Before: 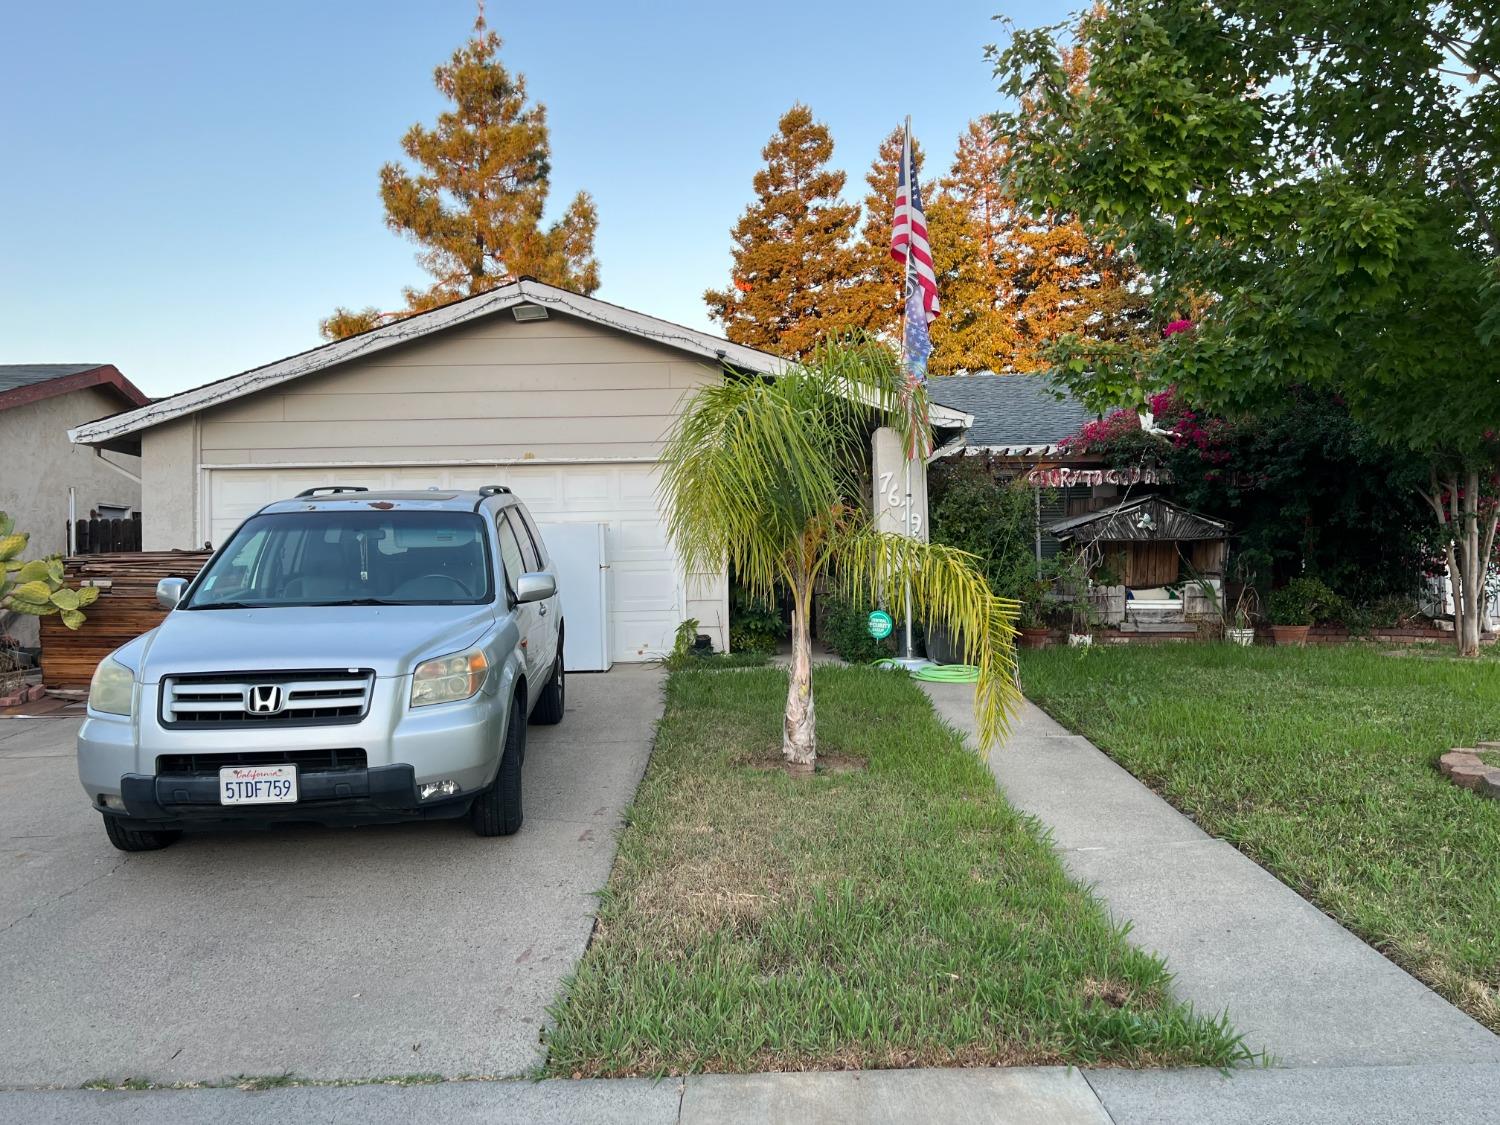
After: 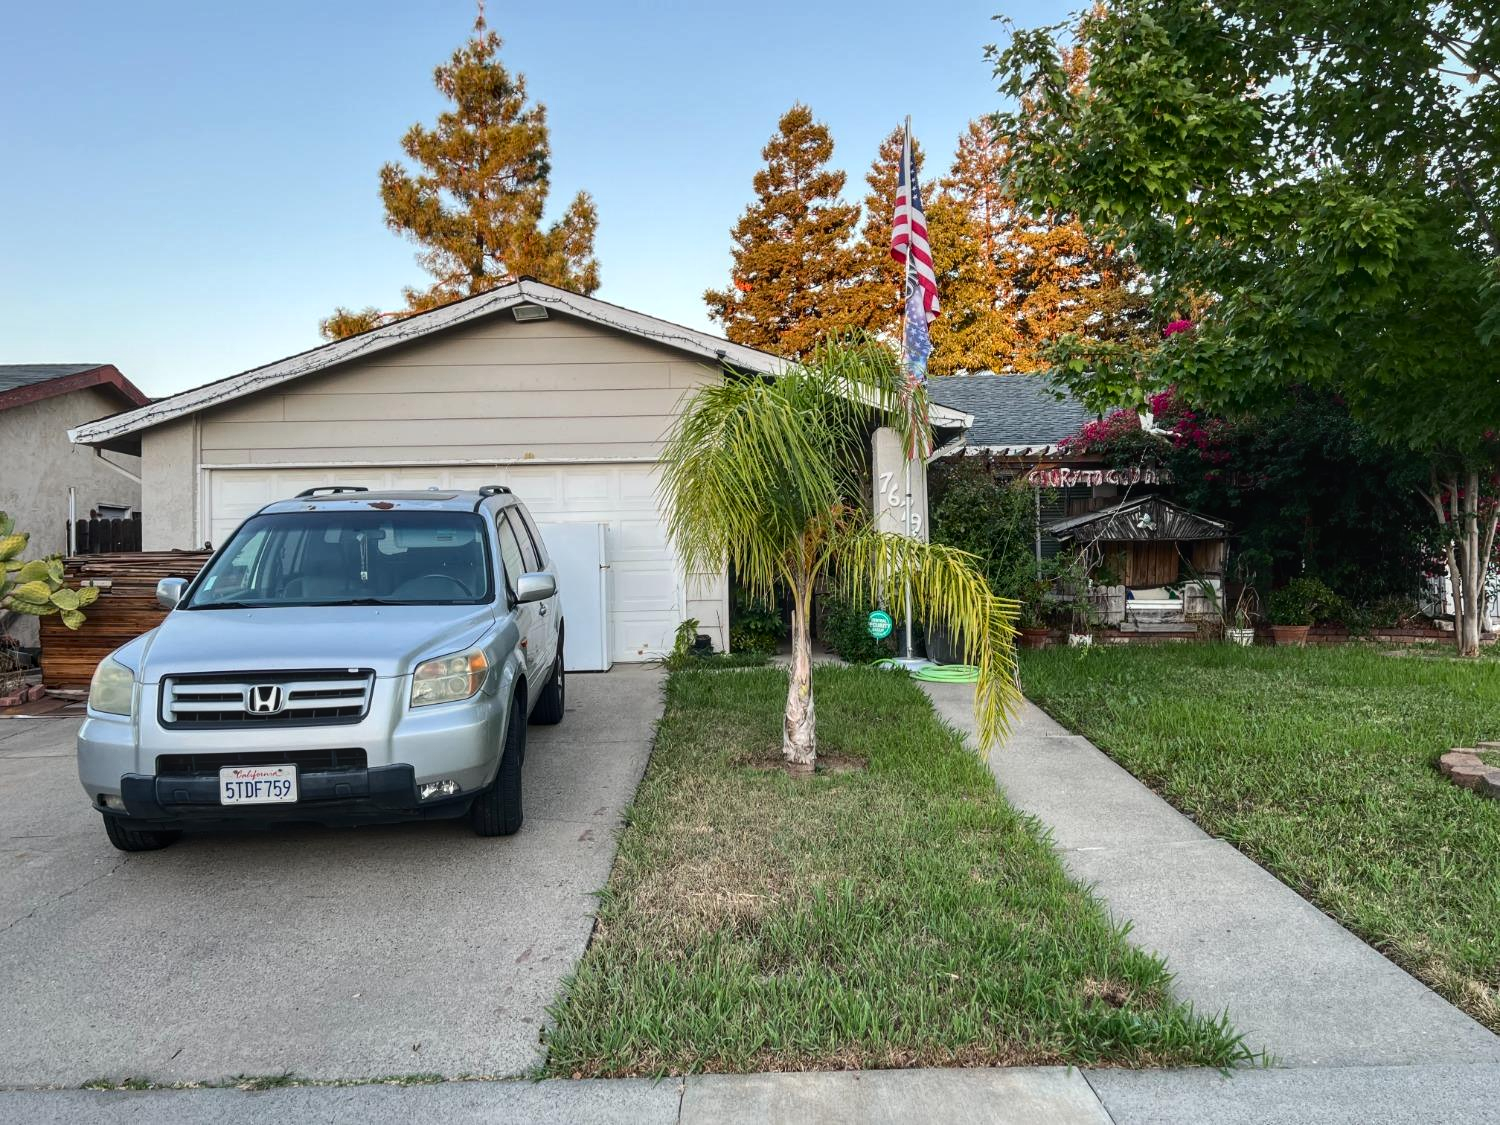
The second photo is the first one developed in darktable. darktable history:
local contrast: on, module defaults
tone curve: curves: ch0 [(0, 0.032) (0.181, 0.156) (0.751, 0.762) (1, 1)], color space Lab, independent channels, preserve colors none
